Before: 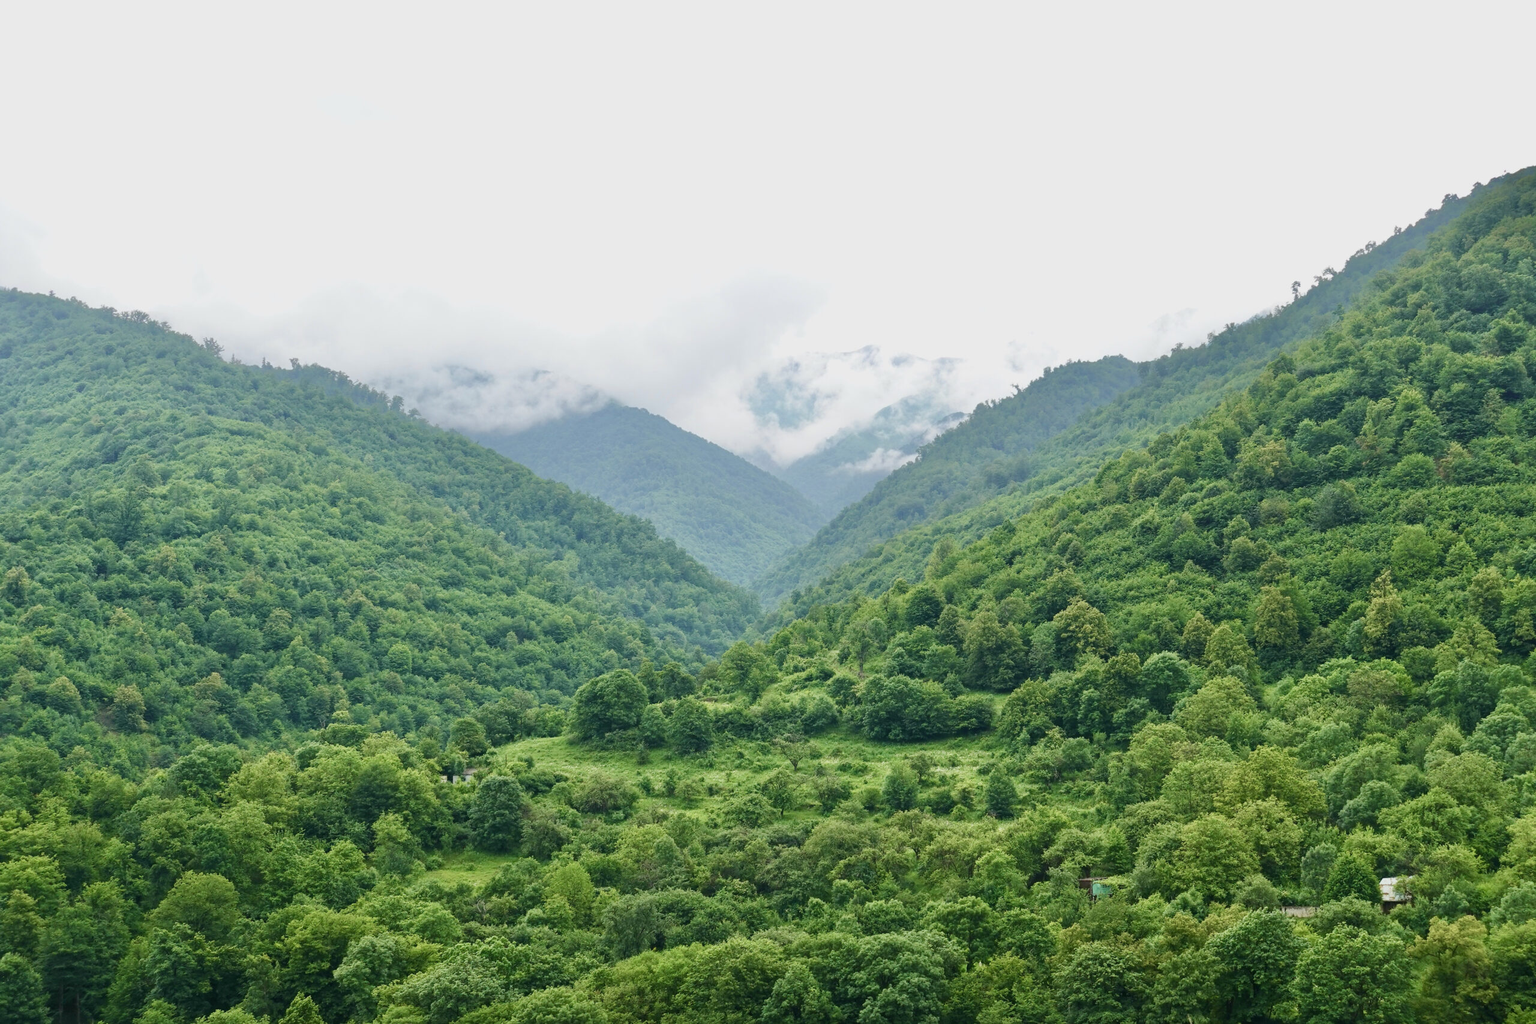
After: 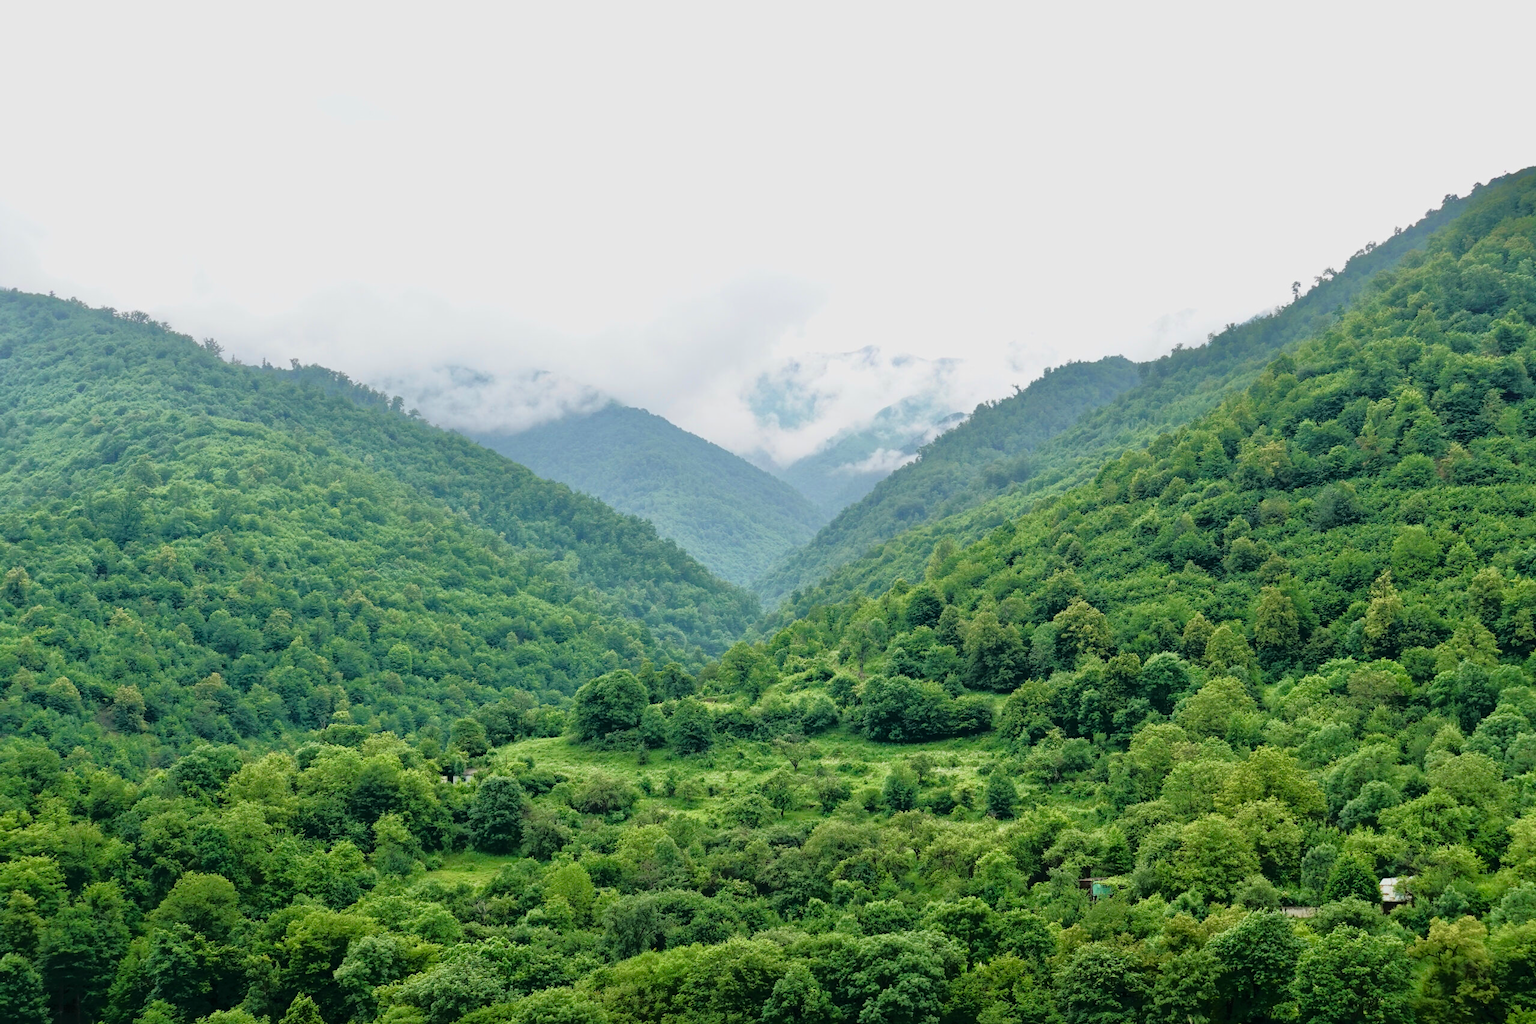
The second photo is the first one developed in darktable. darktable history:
tone equalizer: -8 EV -1.86 EV, -7 EV -1.15 EV, -6 EV -1.61 EV, edges refinement/feathering 500, mask exposure compensation -1.57 EV, preserve details no
